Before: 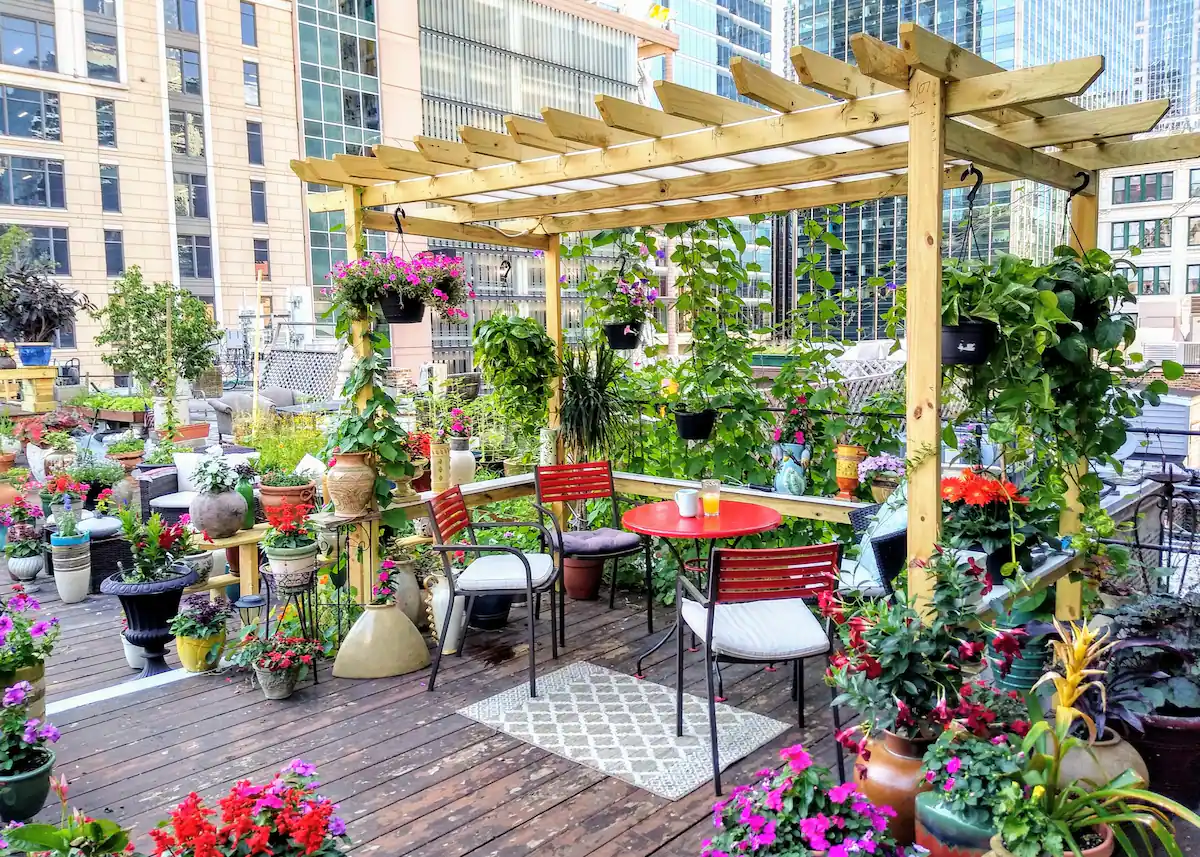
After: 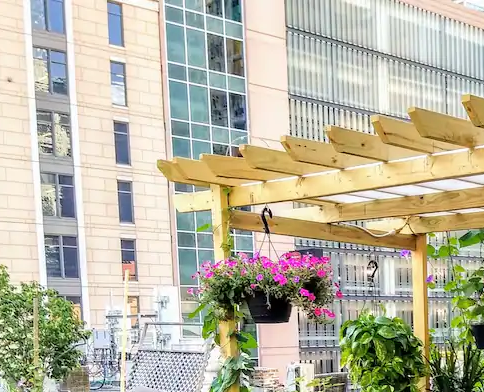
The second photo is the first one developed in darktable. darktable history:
crop and rotate: left 11.122%, top 0.113%, right 48.507%, bottom 54.125%
